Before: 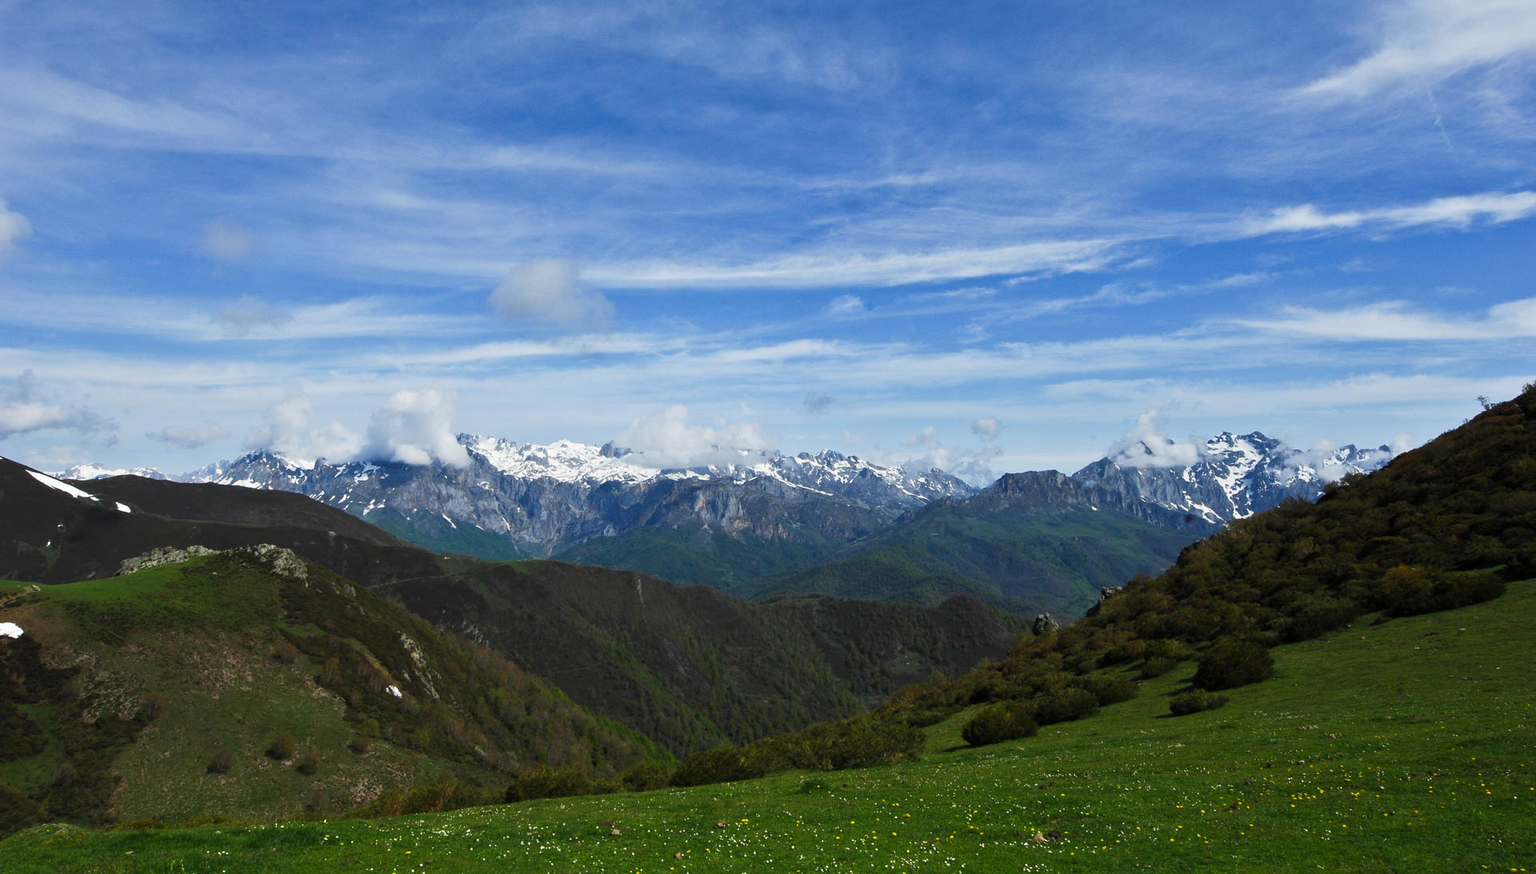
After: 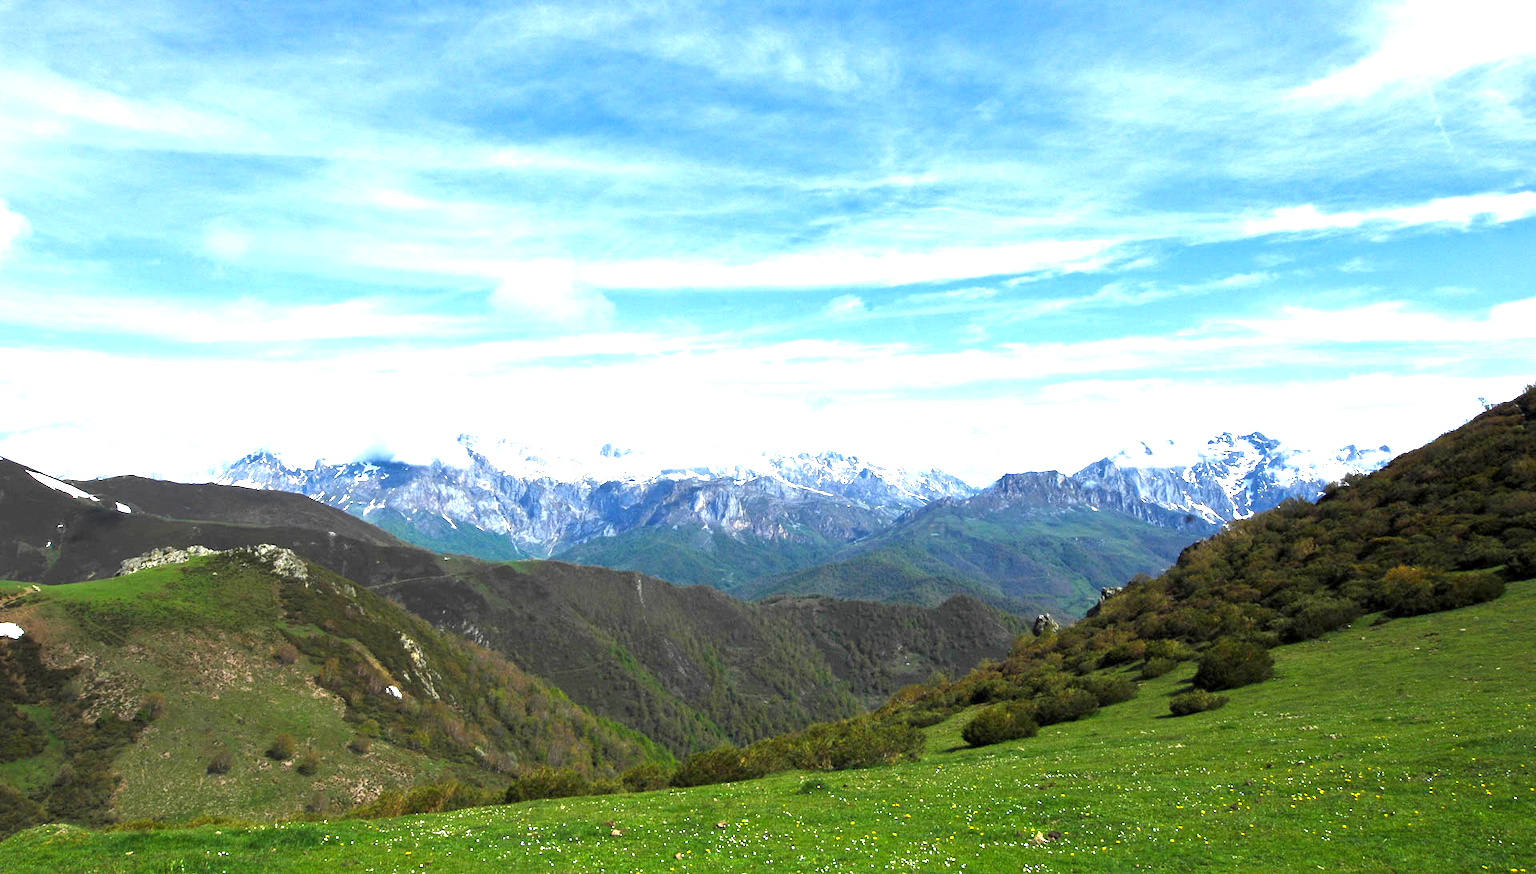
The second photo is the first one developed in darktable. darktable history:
exposure: black level correction 0.001, exposure 1.723 EV, compensate highlight preservation false
